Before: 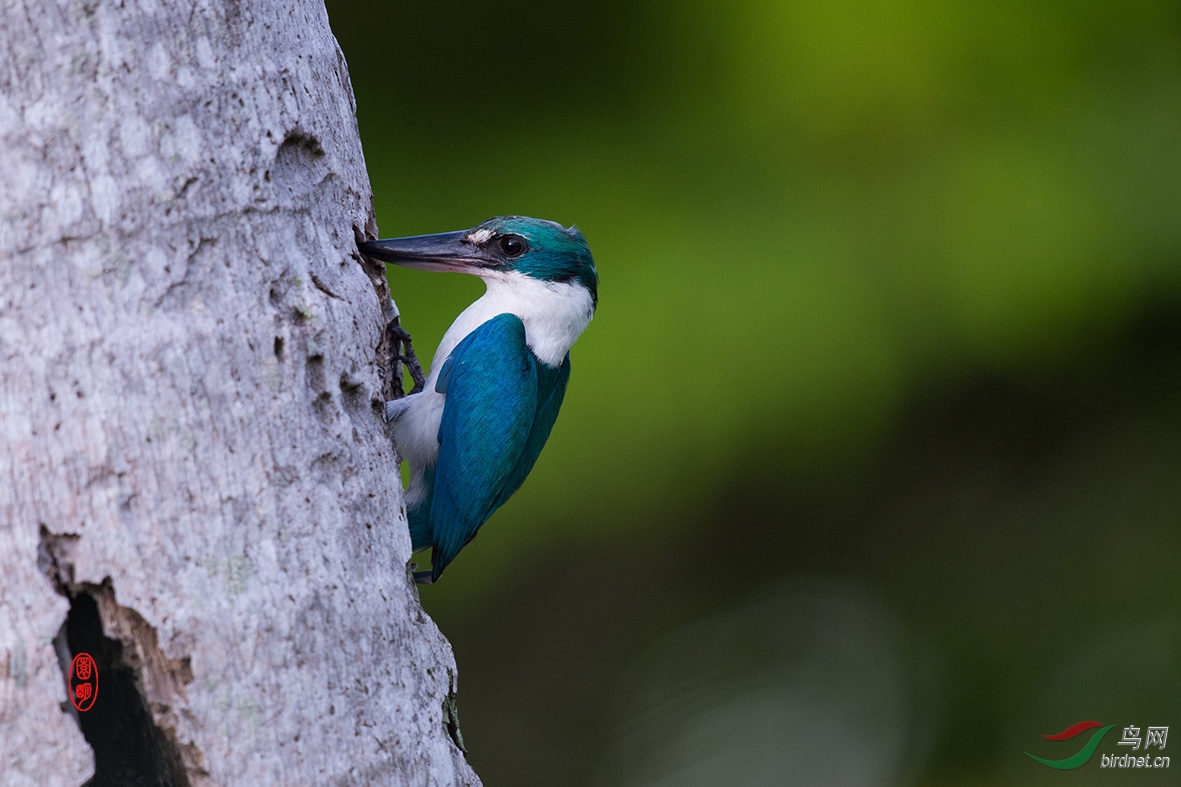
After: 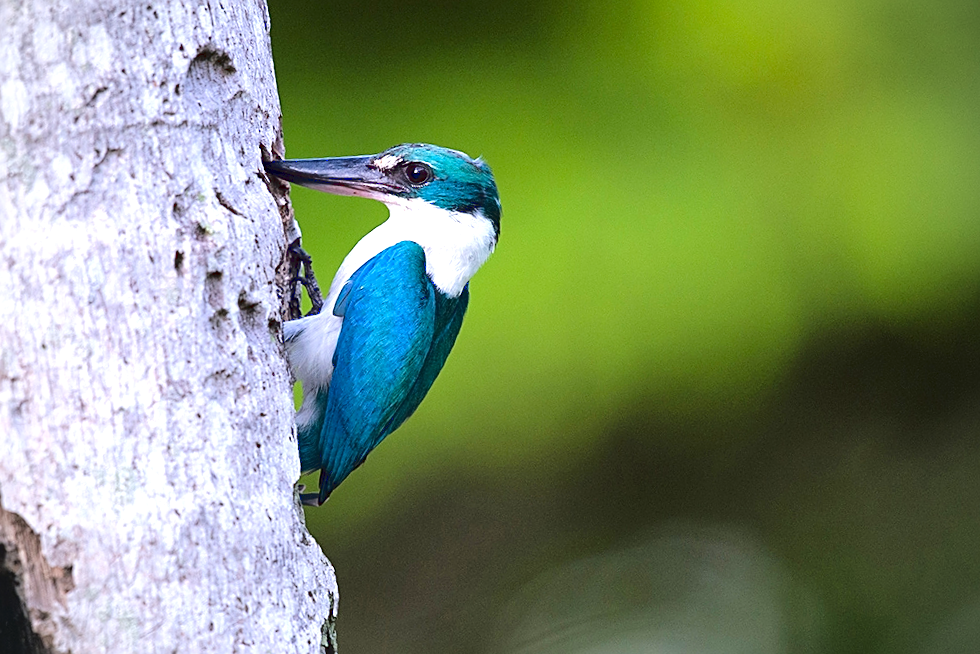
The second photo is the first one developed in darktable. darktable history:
vignetting: fall-off radius 61.03%
exposure: black level correction 0.001, exposure 1.132 EV, compensate exposure bias true, compensate highlight preservation false
tone curve: curves: ch0 [(0, 0) (0.003, 0.047) (0.011, 0.051) (0.025, 0.061) (0.044, 0.075) (0.069, 0.09) (0.1, 0.102) (0.136, 0.125) (0.177, 0.173) (0.224, 0.226) (0.277, 0.303) (0.335, 0.388) (0.399, 0.469) (0.468, 0.545) (0.543, 0.623) (0.623, 0.695) (0.709, 0.766) (0.801, 0.832) (0.898, 0.905) (1, 1)], color space Lab, linked channels
crop and rotate: angle -3.32°, left 5.228%, top 5.199%, right 4.669%, bottom 4.545%
sharpen: on, module defaults
